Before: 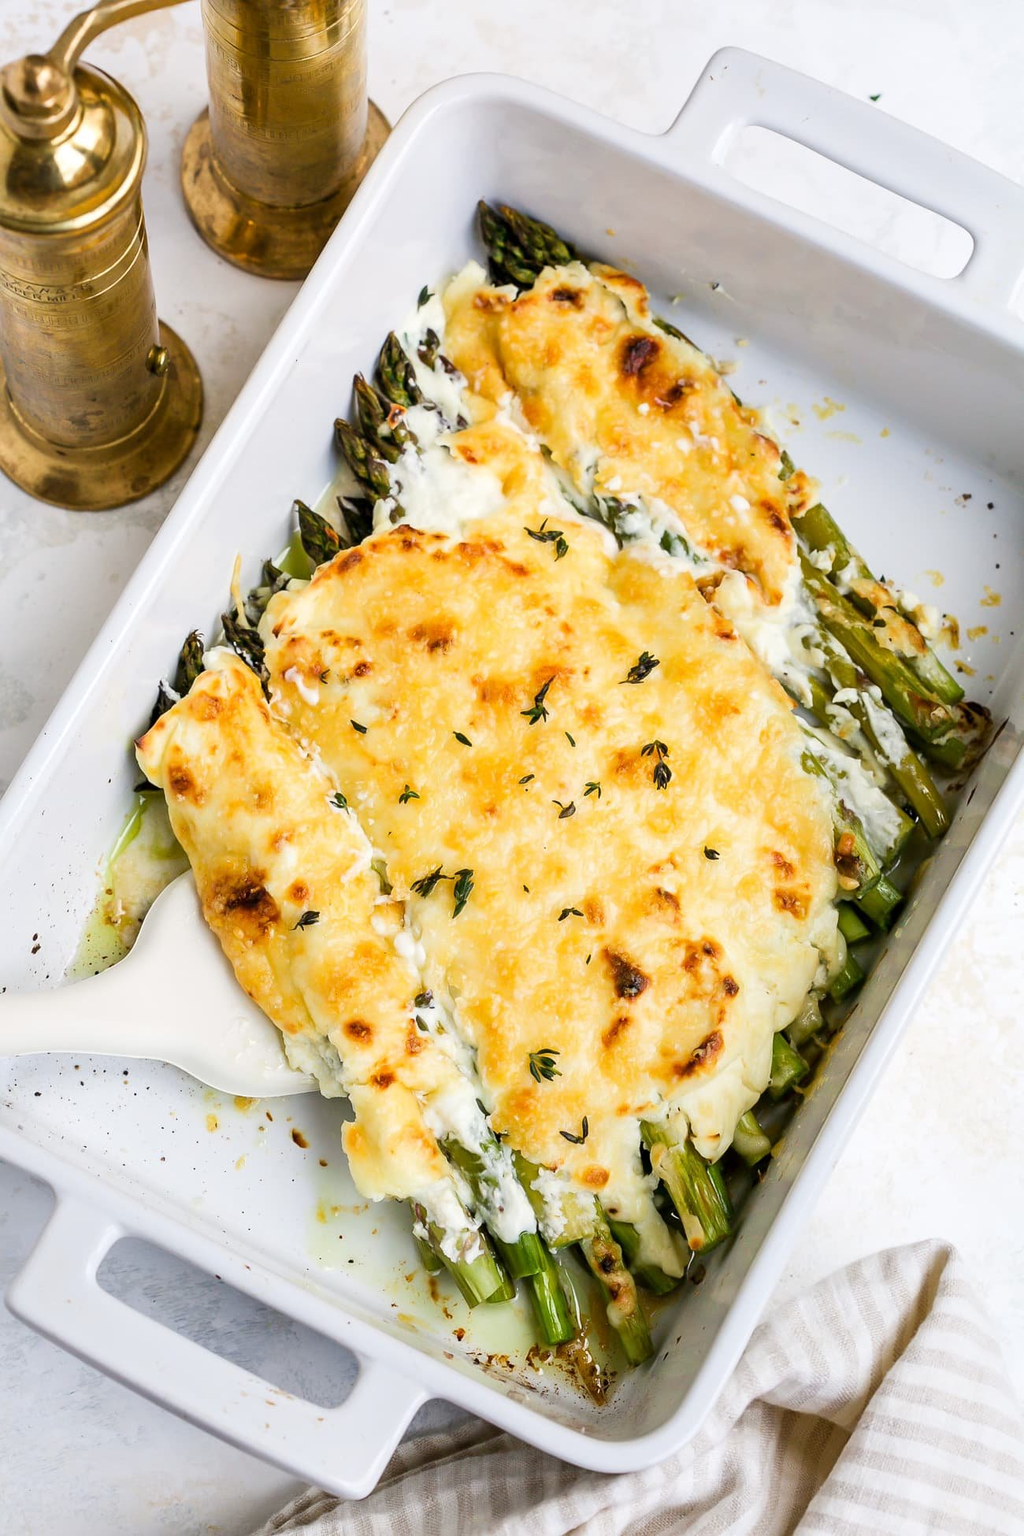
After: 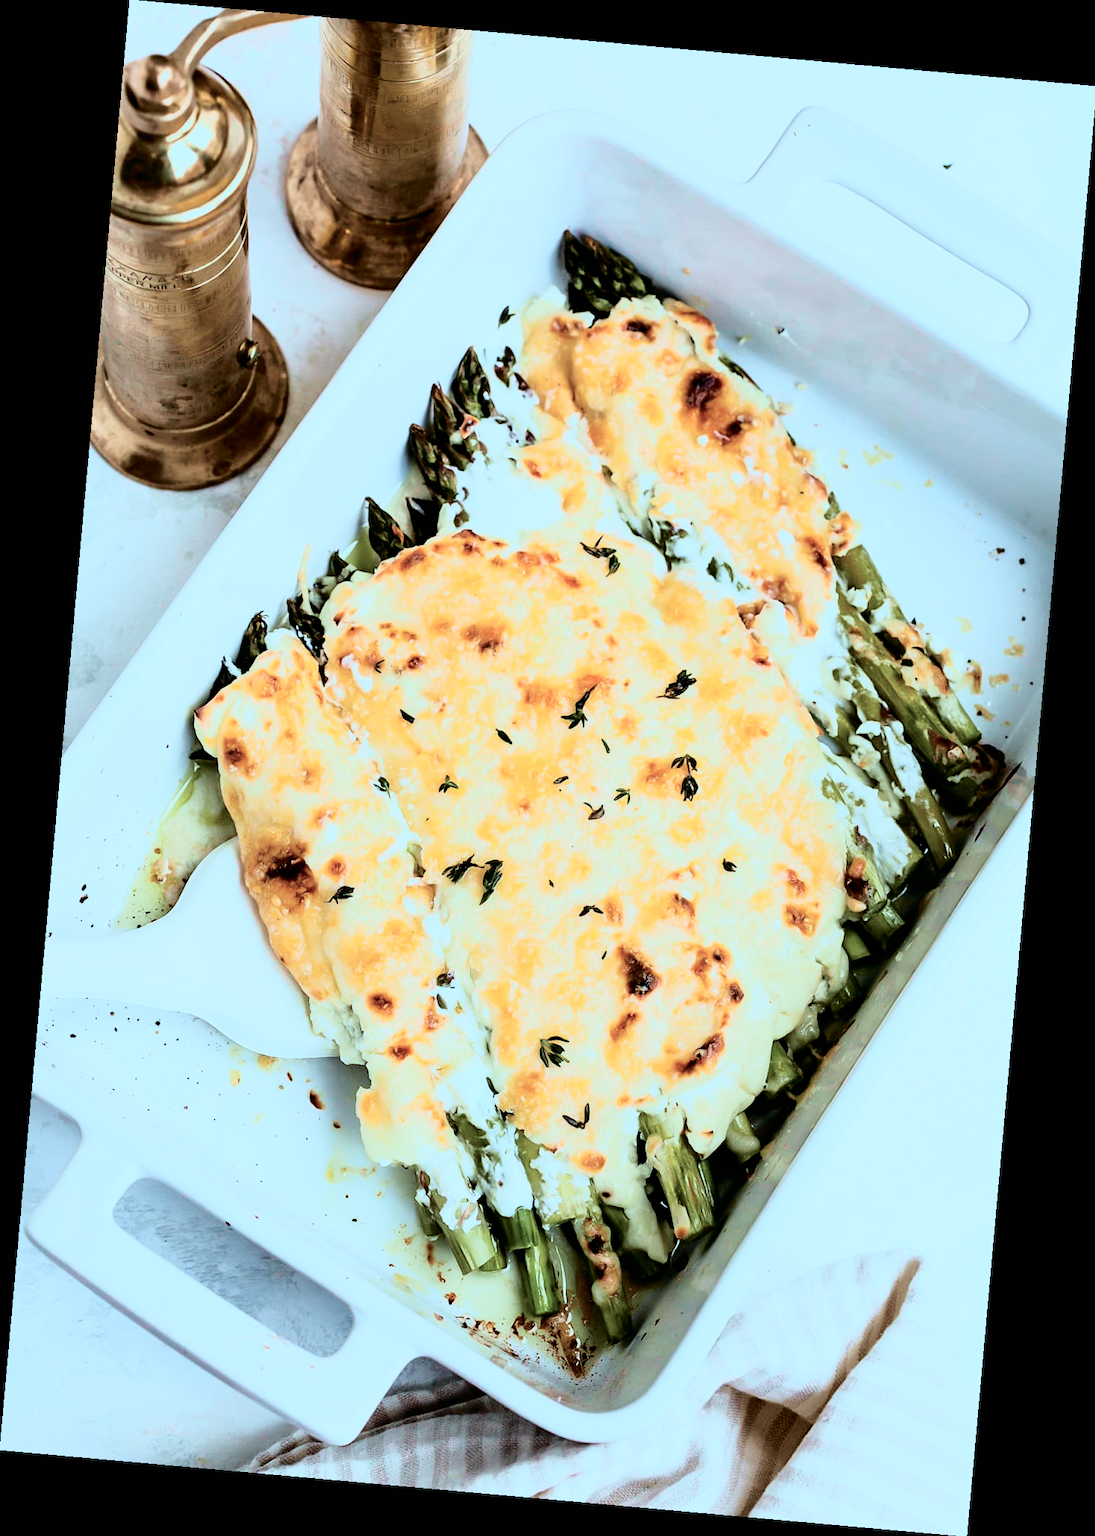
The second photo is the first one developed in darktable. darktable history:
tone curve: curves: ch0 [(0, 0) (0.105, 0.068) (0.195, 0.162) (0.283, 0.283) (0.384, 0.404) (0.485, 0.531) (0.638, 0.681) (0.795, 0.879) (1, 0.977)]; ch1 [(0, 0) (0.161, 0.092) (0.35, 0.33) (0.379, 0.401) (0.456, 0.469) (0.504, 0.501) (0.512, 0.523) (0.58, 0.597) (0.635, 0.646) (1, 1)]; ch2 [(0, 0) (0.371, 0.362) (0.437, 0.437) (0.5, 0.5) (0.53, 0.523) (0.56, 0.58) (0.622, 0.606) (1, 1)], color space Lab, independent channels, preserve colors none
color correction: highlights a* -11.71, highlights b* -15.58
filmic rgb: black relative exposure -5 EV, hardness 2.88, contrast 1.4, highlights saturation mix -30%
rotate and perspective: rotation 5.12°, automatic cropping off
